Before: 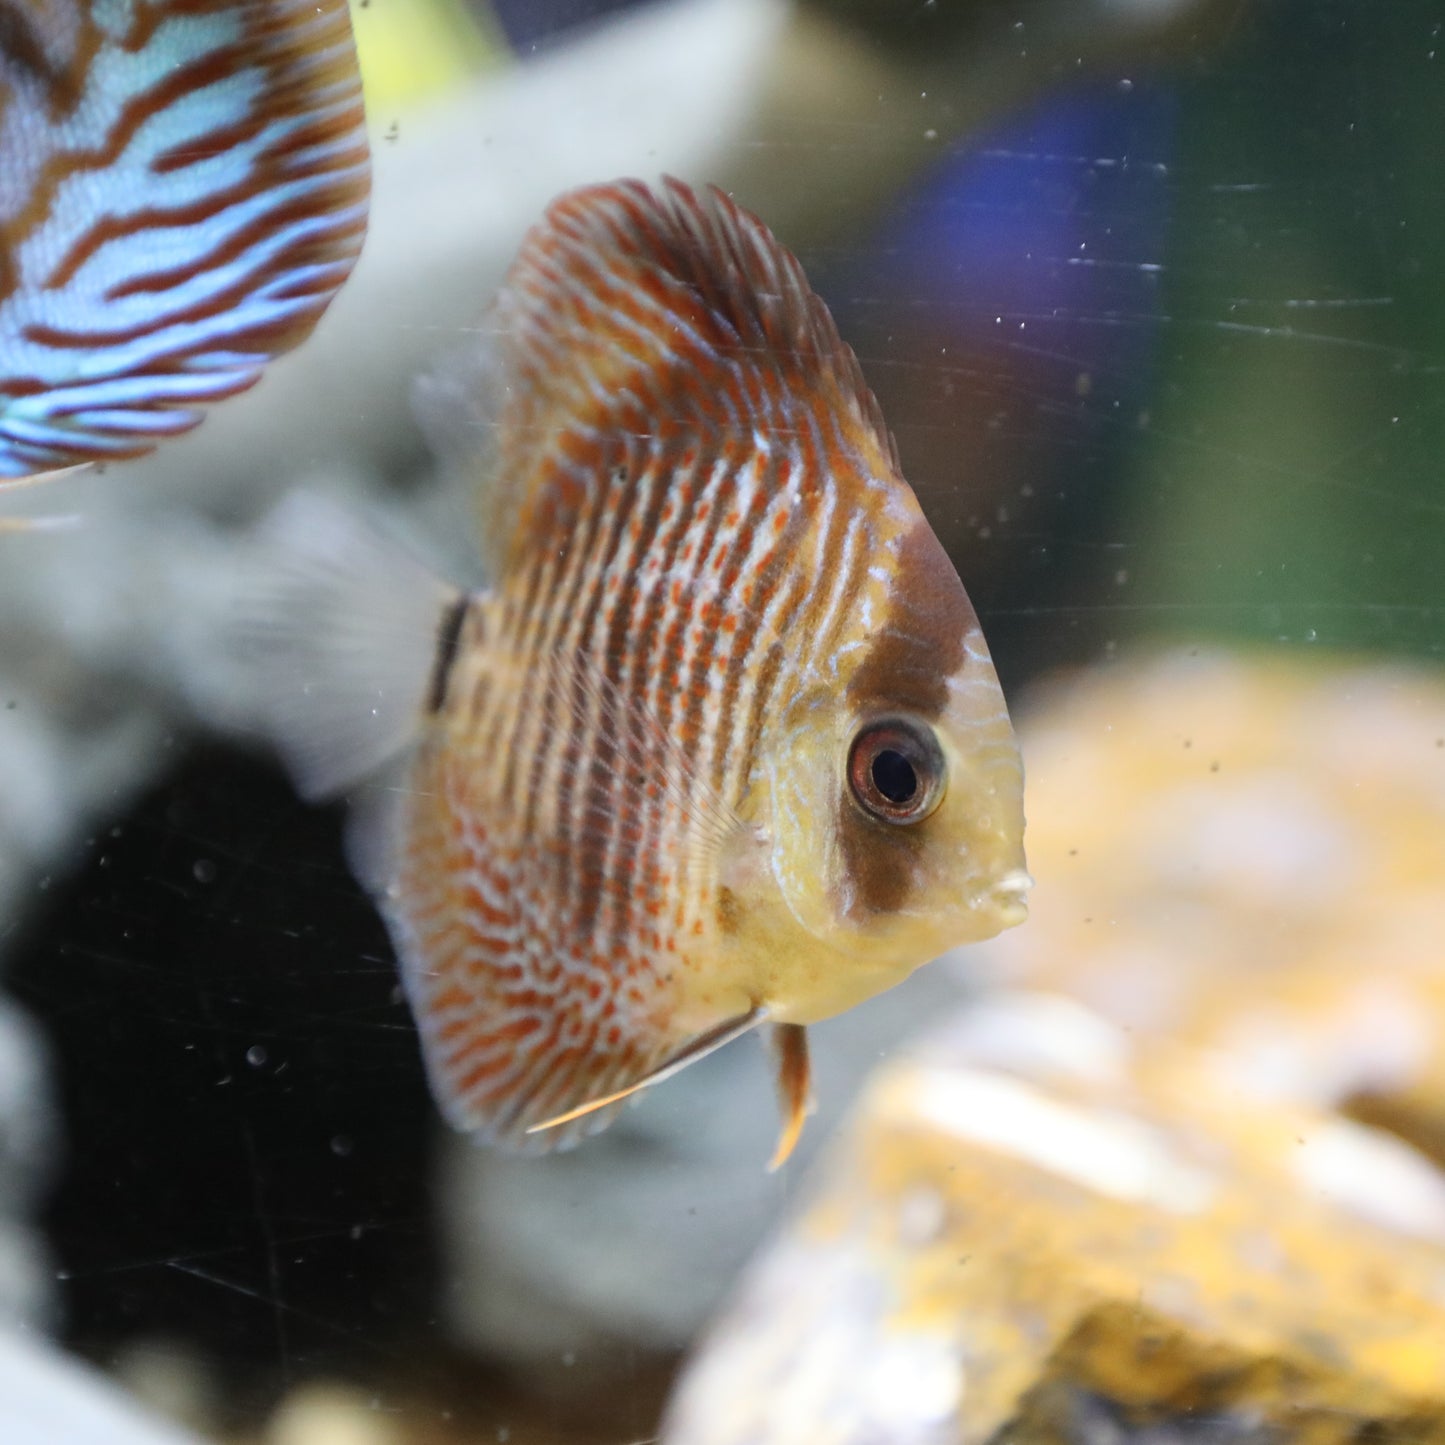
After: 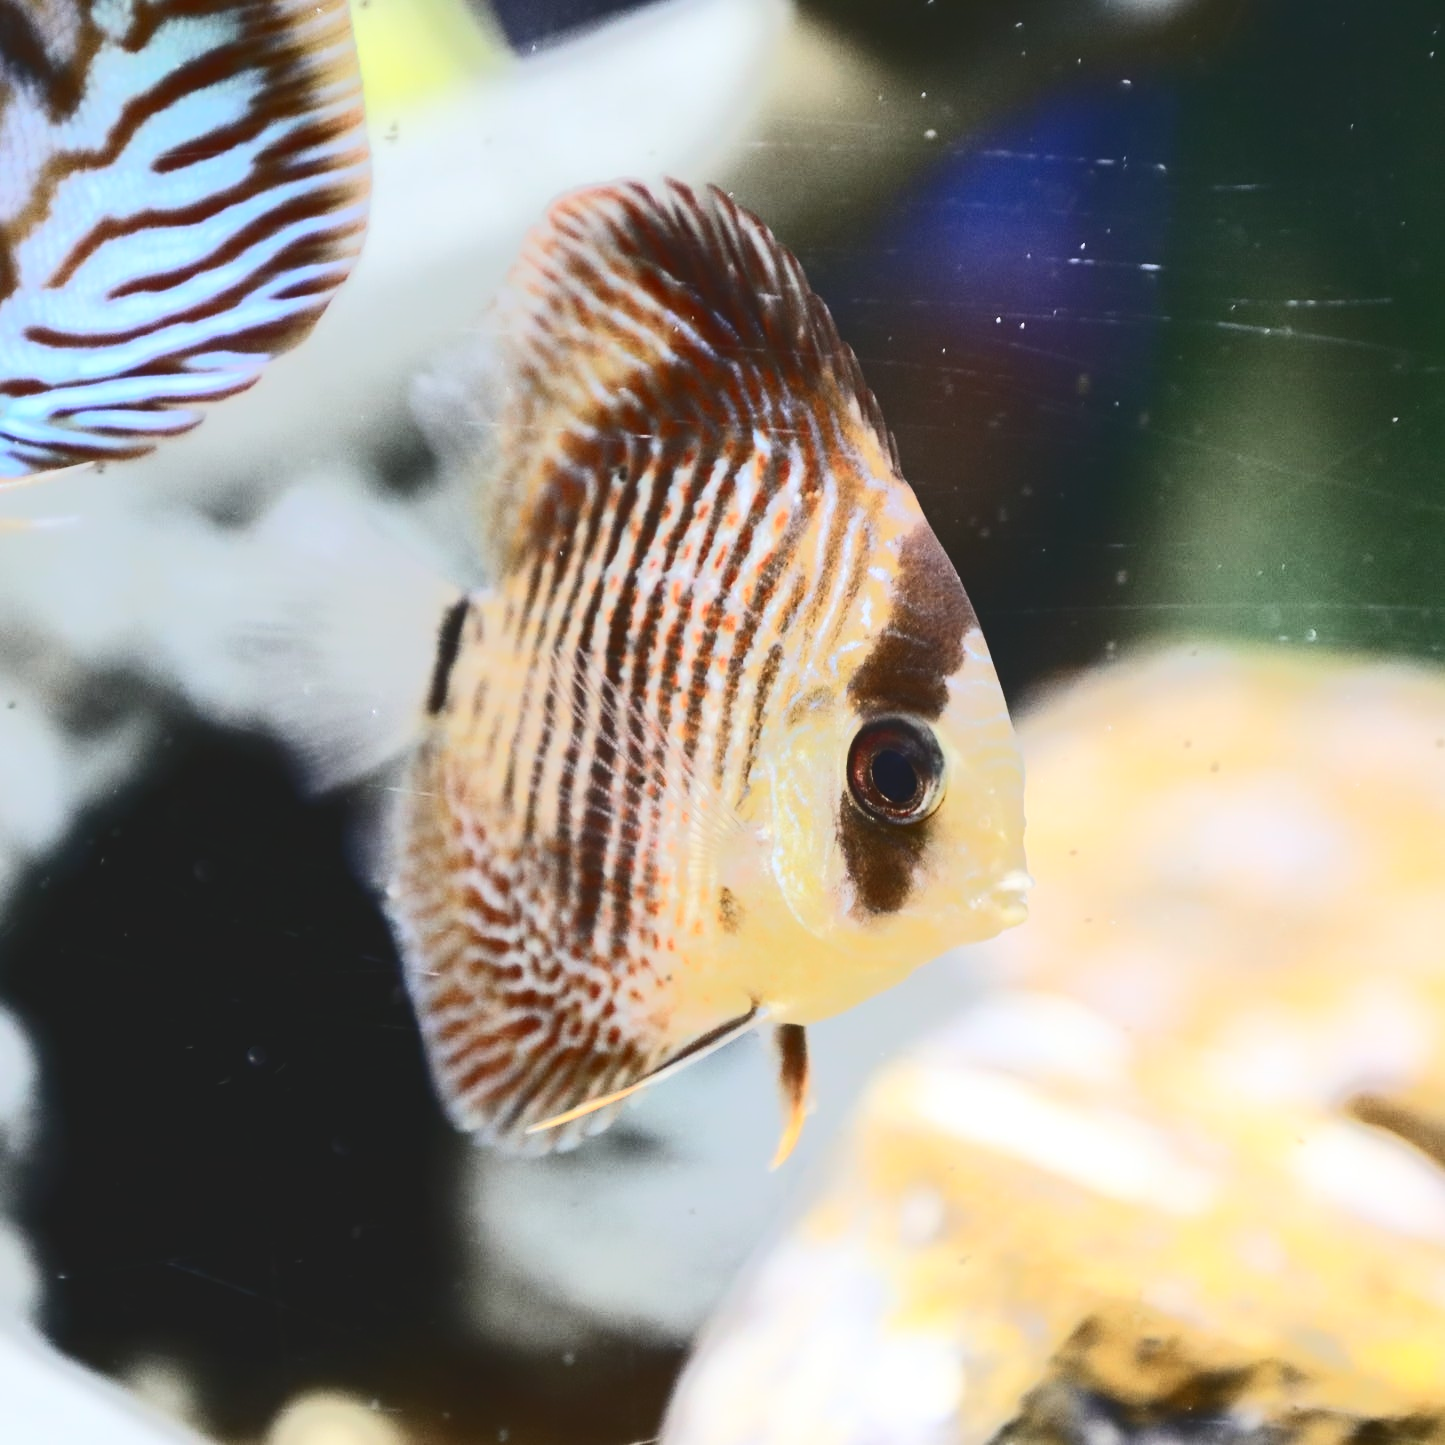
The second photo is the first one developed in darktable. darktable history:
contrast brightness saturation: contrast 0.379, brightness 0.104
tone curve: curves: ch0 [(0, 0) (0.003, 0.108) (0.011, 0.113) (0.025, 0.113) (0.044, 0.121) (0.069, 0.132) (0.1, 0.145) (0.136, 0.158) (0.177, 0.182) (0.224, 0.215) (0.277, 0.27) (0.335, 0.341) (0.399, 0.424) (0.468, 0.528) (0.543, 0.622) (0.623, 0.721) (0.709, 0.79) (0.801, 0.846) (0.898, 0.871) (1, 1)], color space Lab, independent channels, preserve colors none
